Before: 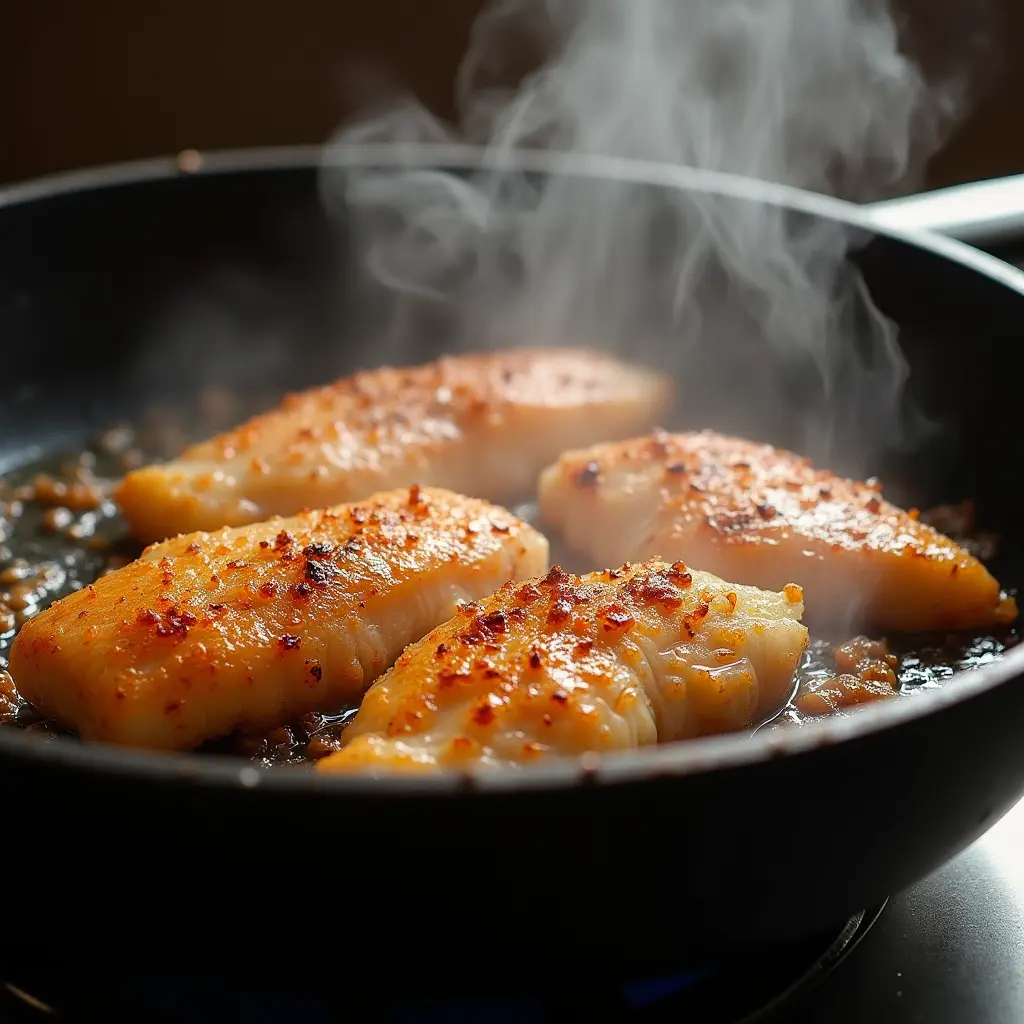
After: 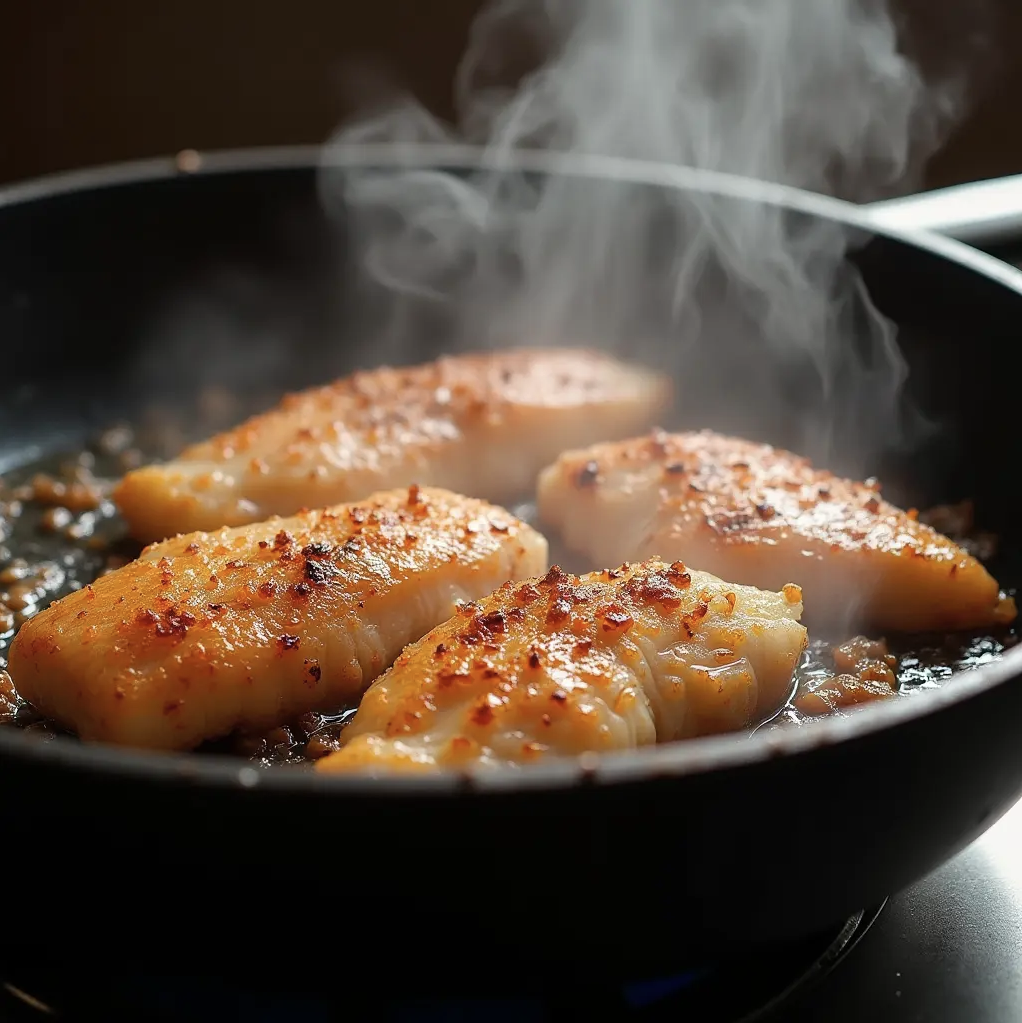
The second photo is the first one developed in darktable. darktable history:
crop and rotate: left 0.144%, bottom 0.001%
contrast brightness saturation: saturation -0.159
